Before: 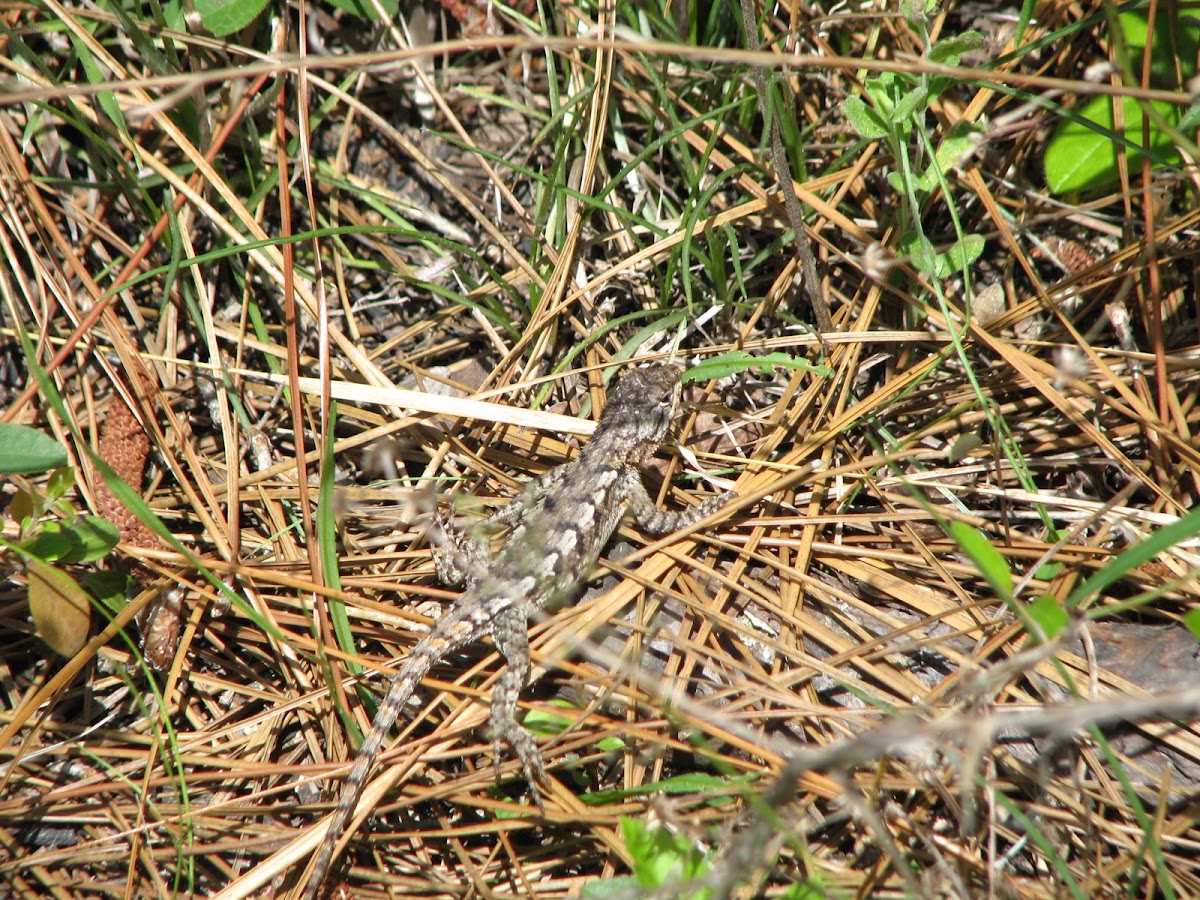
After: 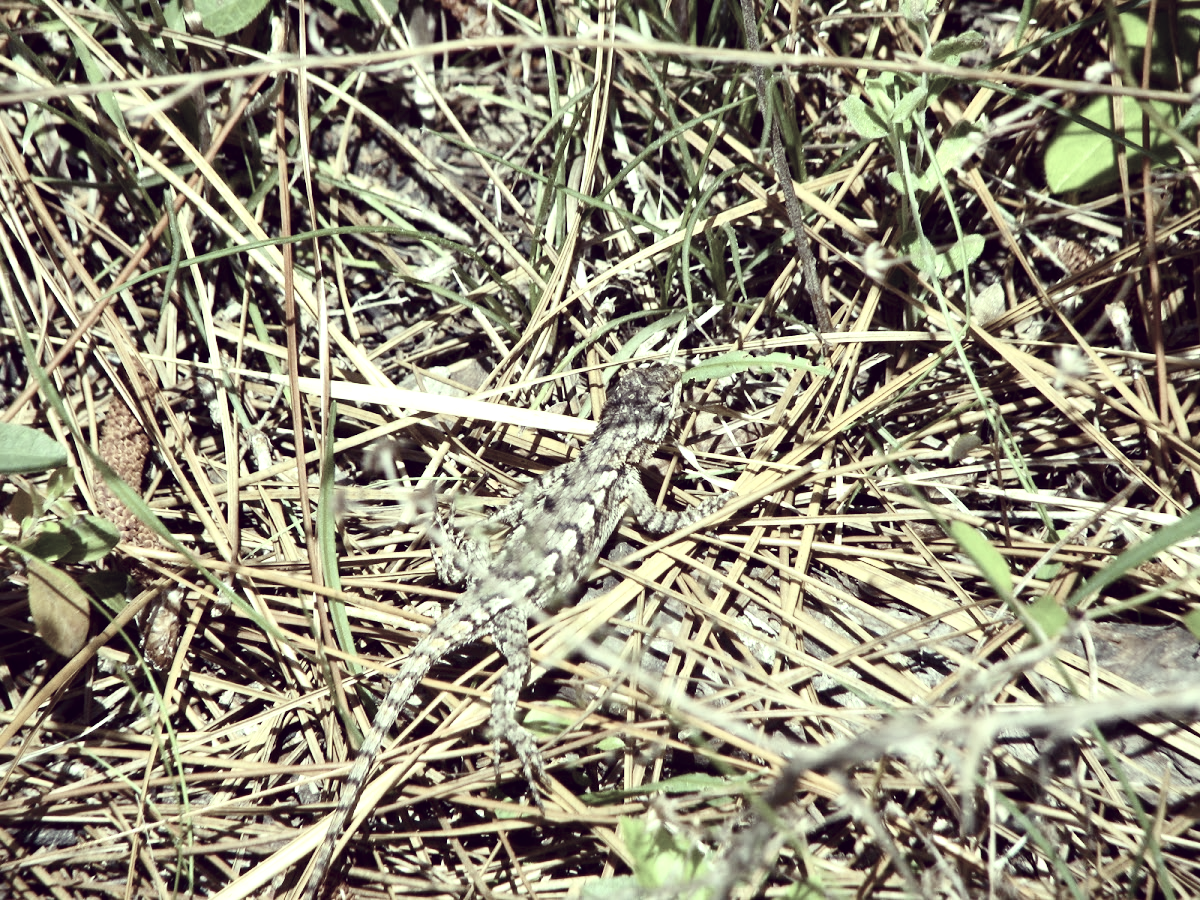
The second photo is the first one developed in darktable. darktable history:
exposure: black level correction 0.001, exposure 0.499 EV, compensate exposure bias true, compensate highlight preservation false
color correction: highlights a* -20.3, highlights b* 19.98, shadows a* 19.79, shadows b* -20.89, saturation 0.452
contrast brightness saturation: contrast 0.247, saturation -0.321
color balance rgb: power › luminance -8.843%, linear chroma grading › global chroma 14.342%, perceptual saturation grading › global saturation 20%, perceptual saturation grading › highlights -25.381%, perceptual saturation grading › shadows 49.77%, global vibrance 9.481%
